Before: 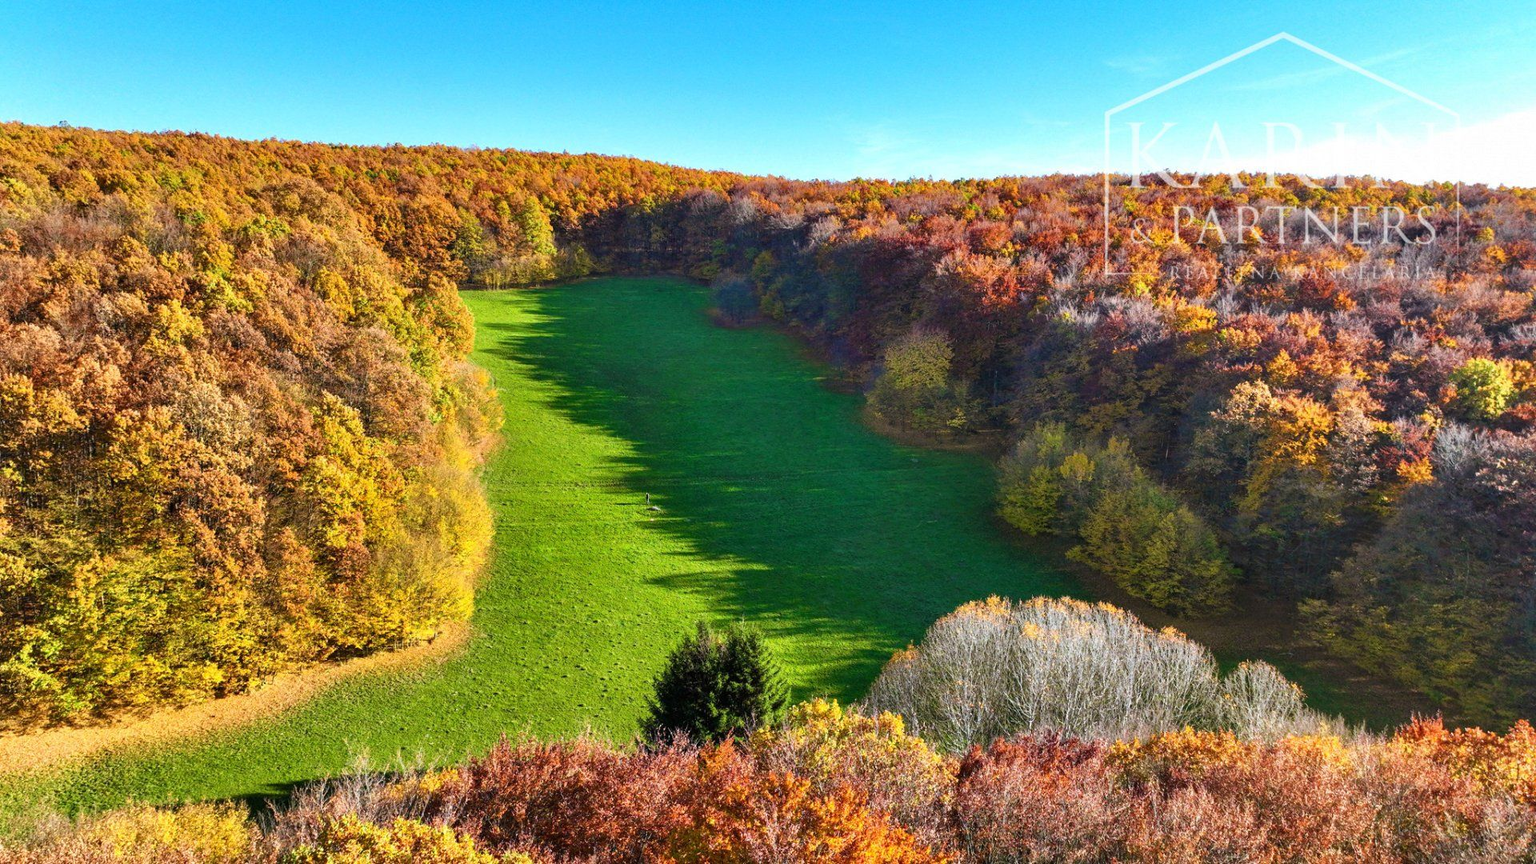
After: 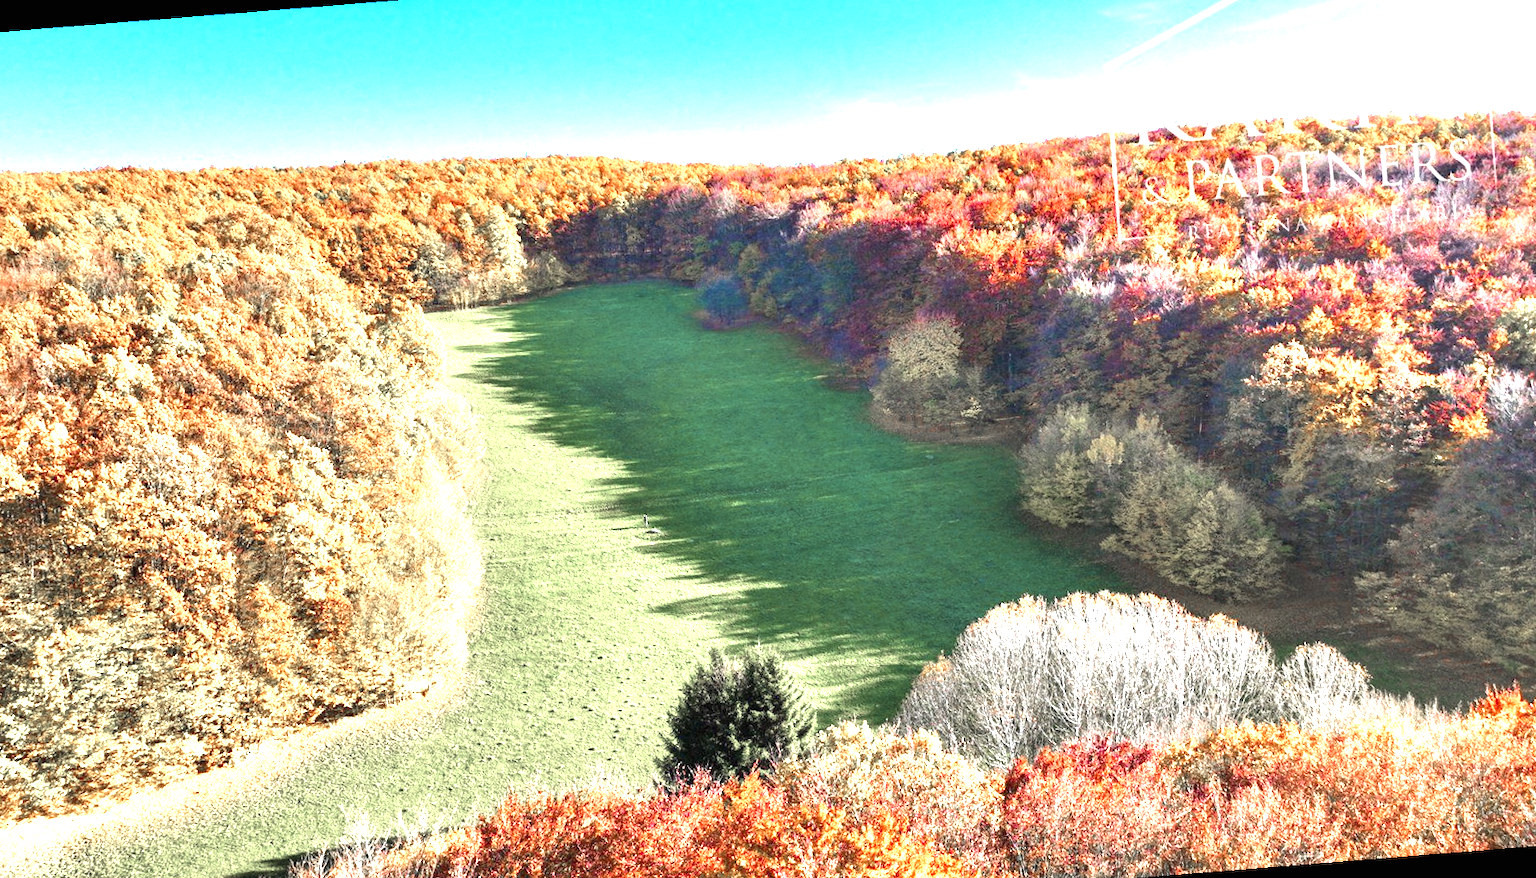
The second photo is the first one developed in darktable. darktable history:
rotate and perspective: rotation -4.57°, crop left 0.054, crop right 0.944, crop top 0.087, crop bottom 0.914
exposure: black level correction 0, exposure 1.55 EV, compensate exposure bias true, compensate highlight preservation false
color zones: curves: ch1 [(0, 0.708) (0.088, 0.648) (0.245, 0.187) (0.429, 0.326) (0.571, 0.498) (0.714, 0.5) (0.857, 0.5) (1, 0.708)]
